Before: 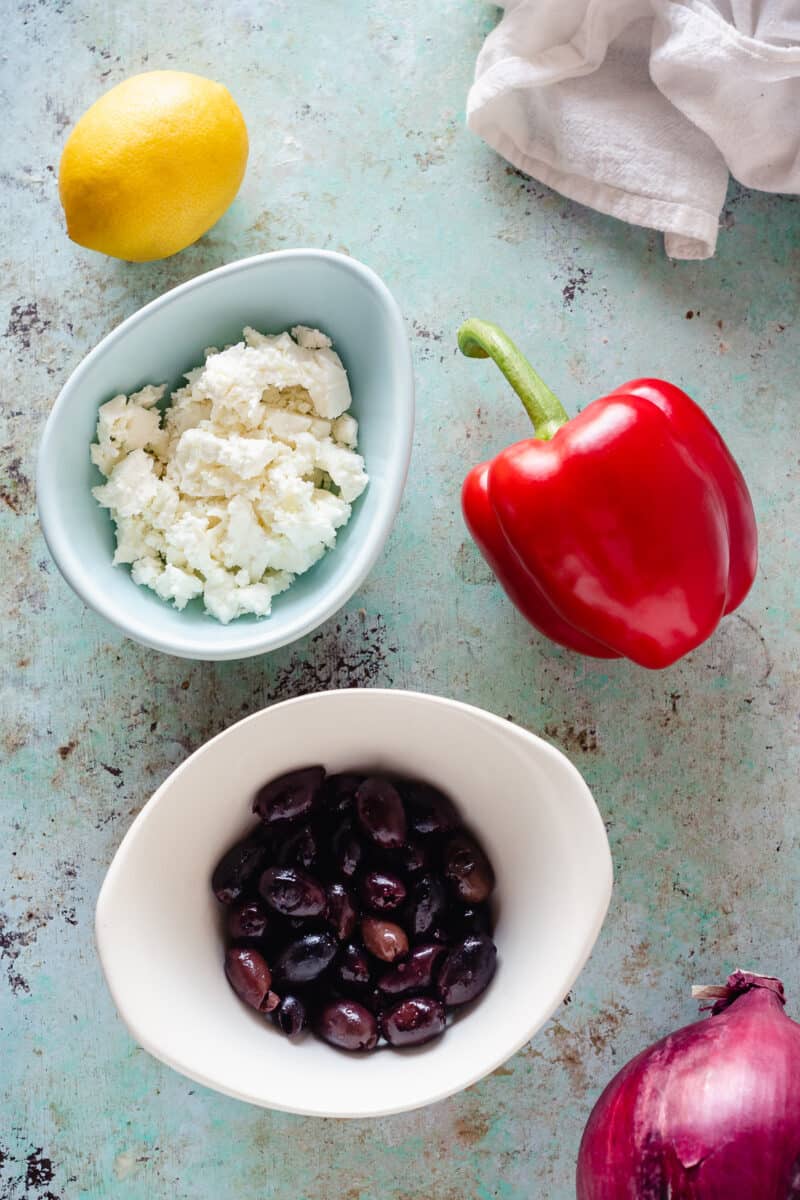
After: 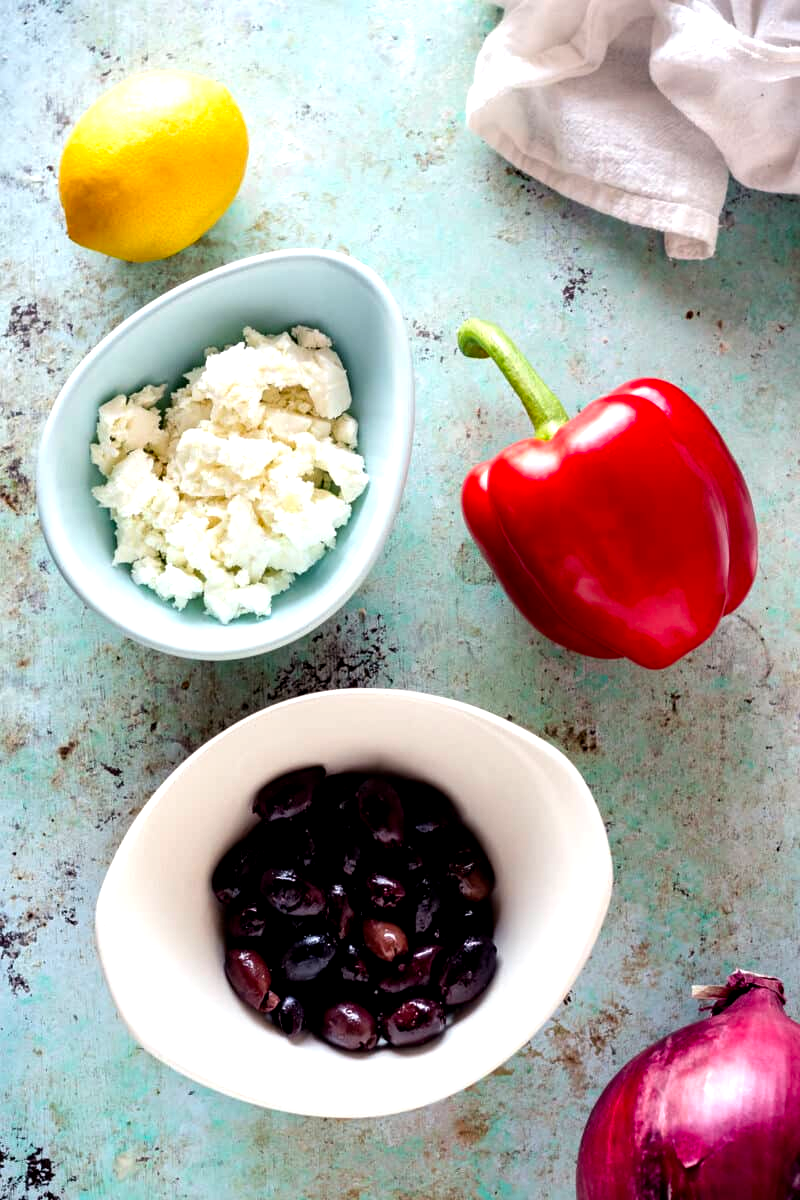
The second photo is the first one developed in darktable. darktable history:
white balance: emerald 1
color balance: lift [0.991, 1, 1, 1], gamma [0.996, 1, 1, 1], input saturation 98.52%, contrast 20.34%, output saturation 103.72%
